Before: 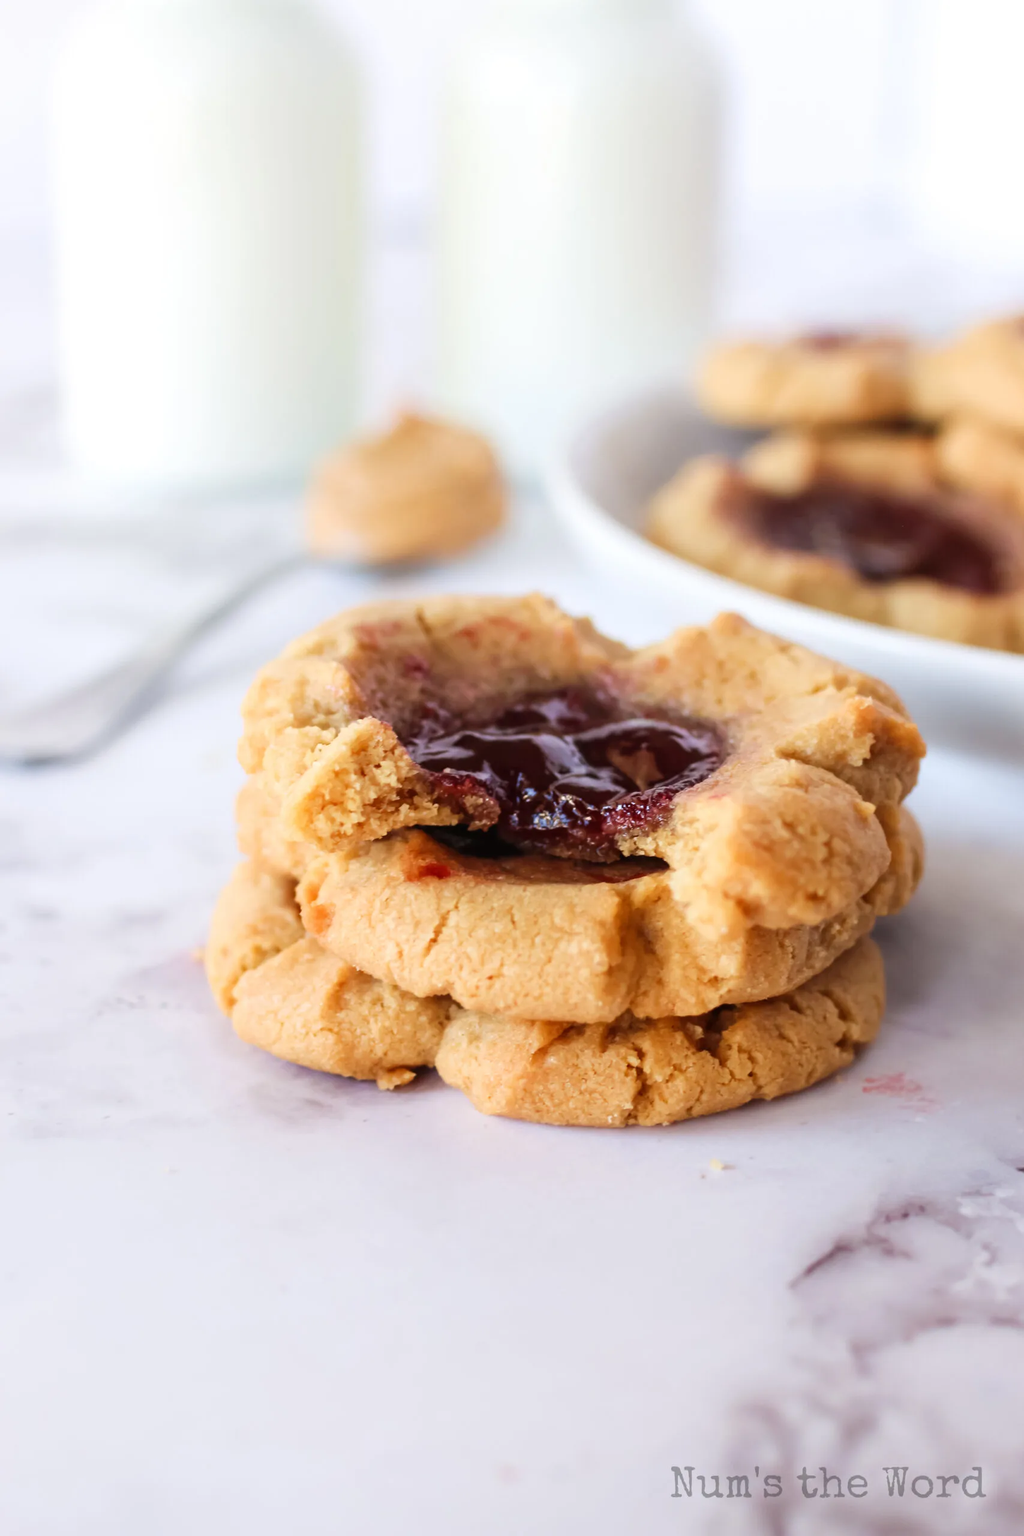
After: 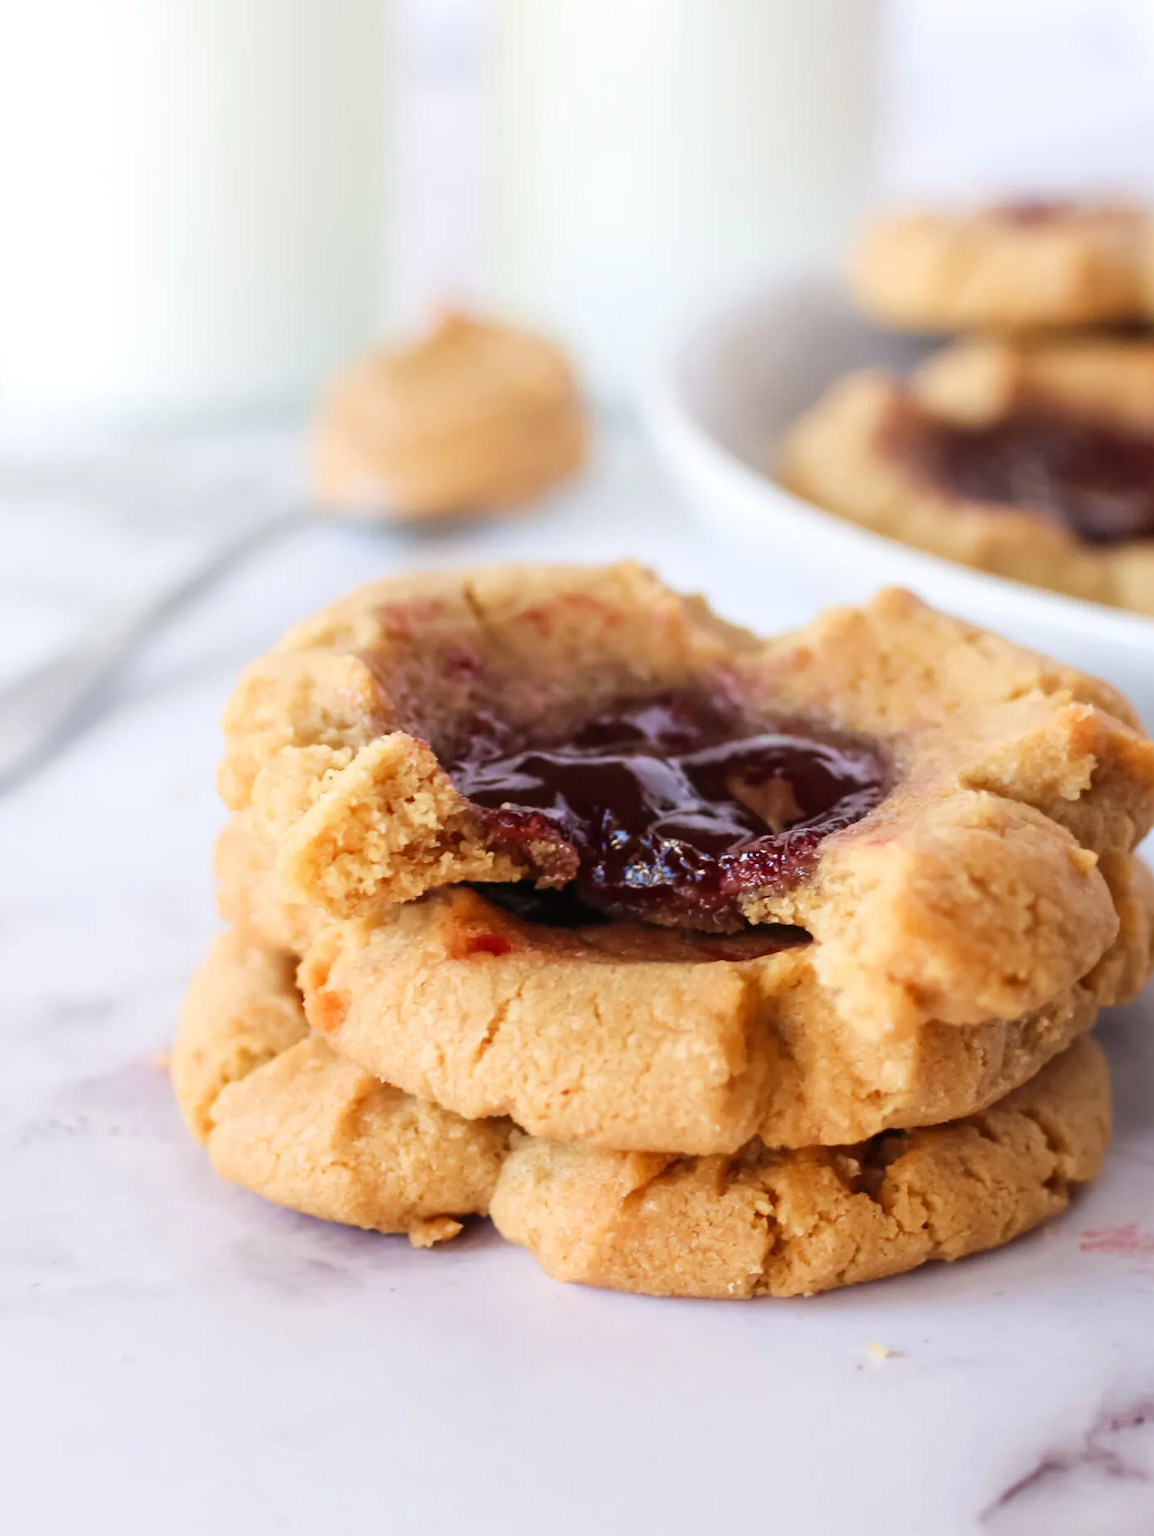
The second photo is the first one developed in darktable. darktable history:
crop: left 7.936%, top 12.204%, right 10.405%, bottom 15.399%
exposure: compensate exposure bias true, compensate highlight preservation false
